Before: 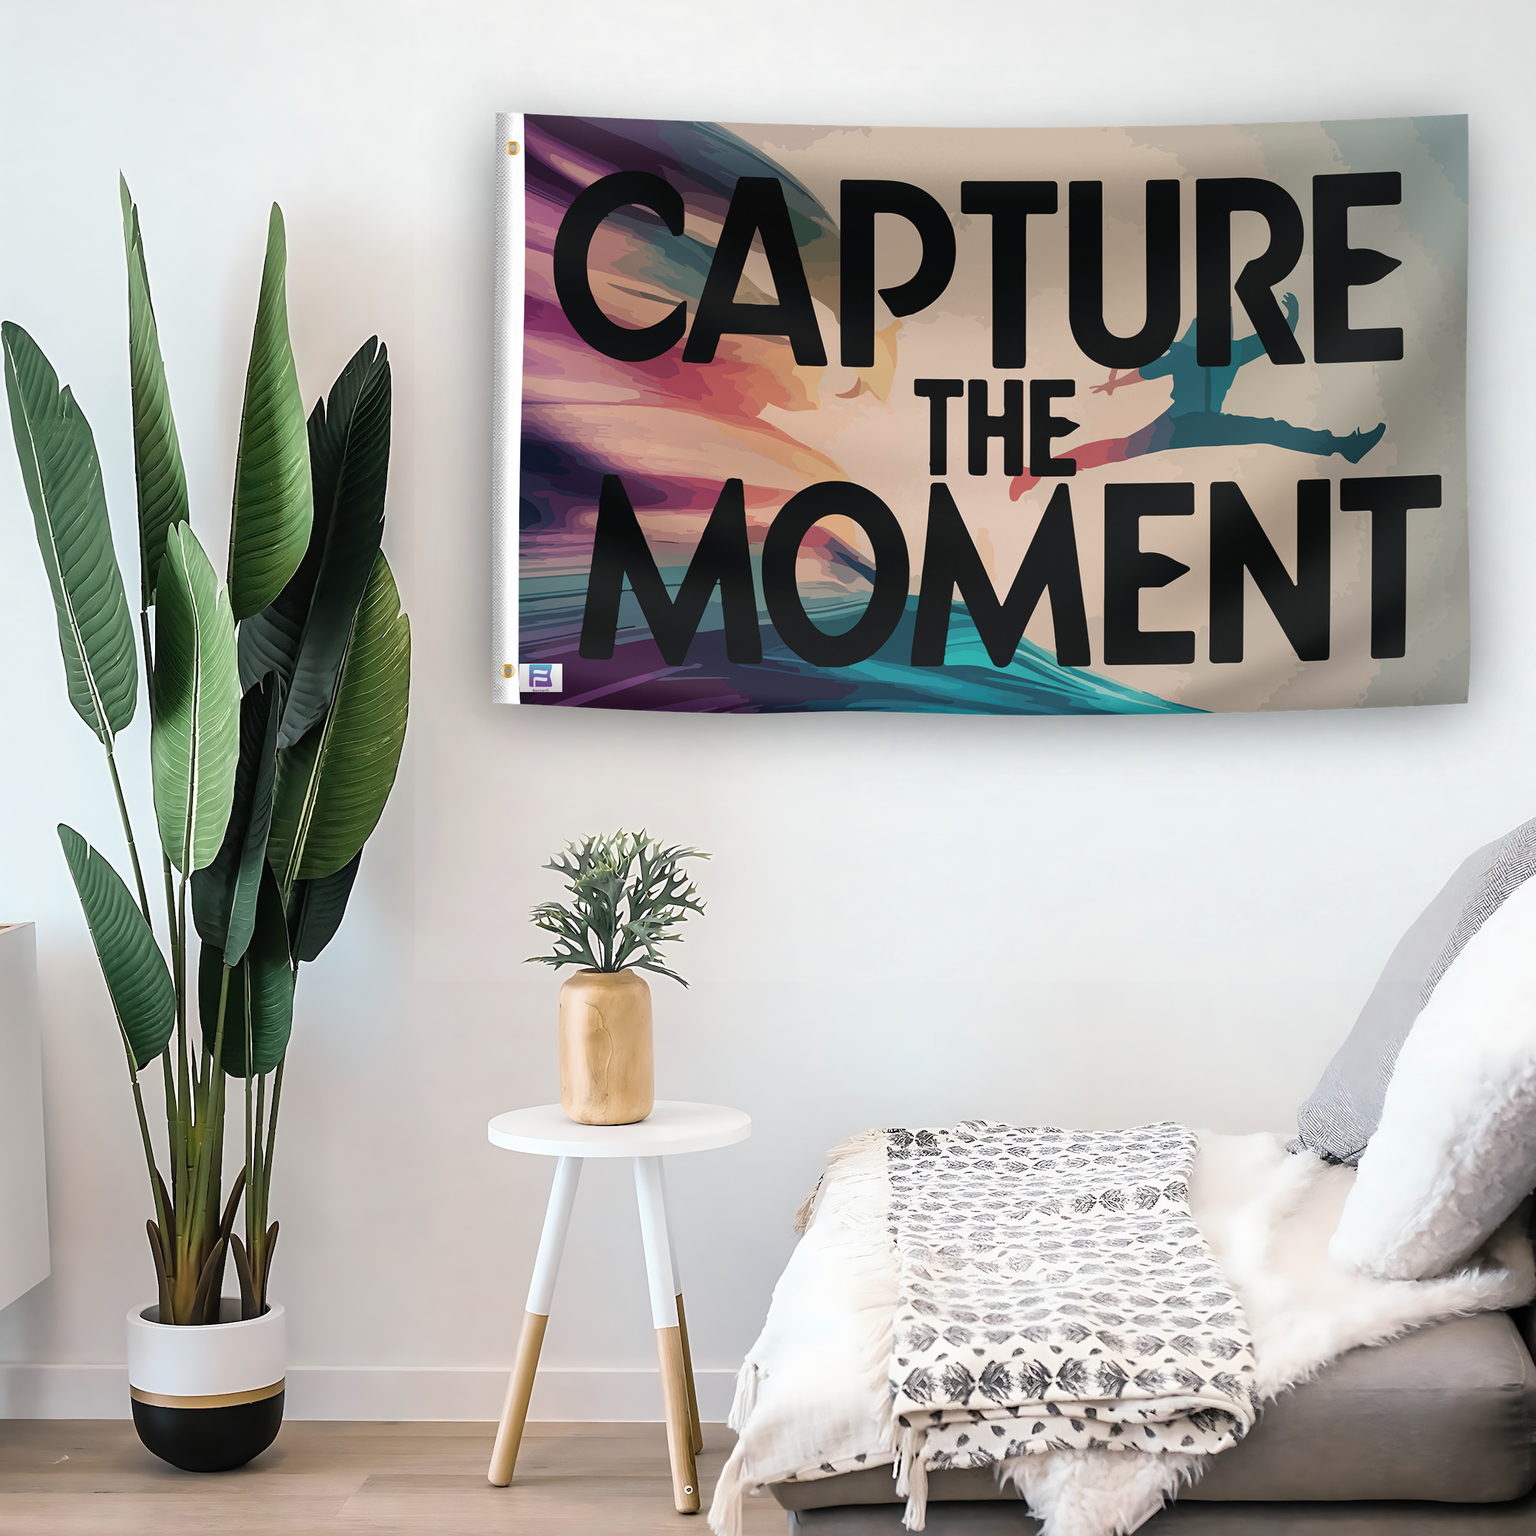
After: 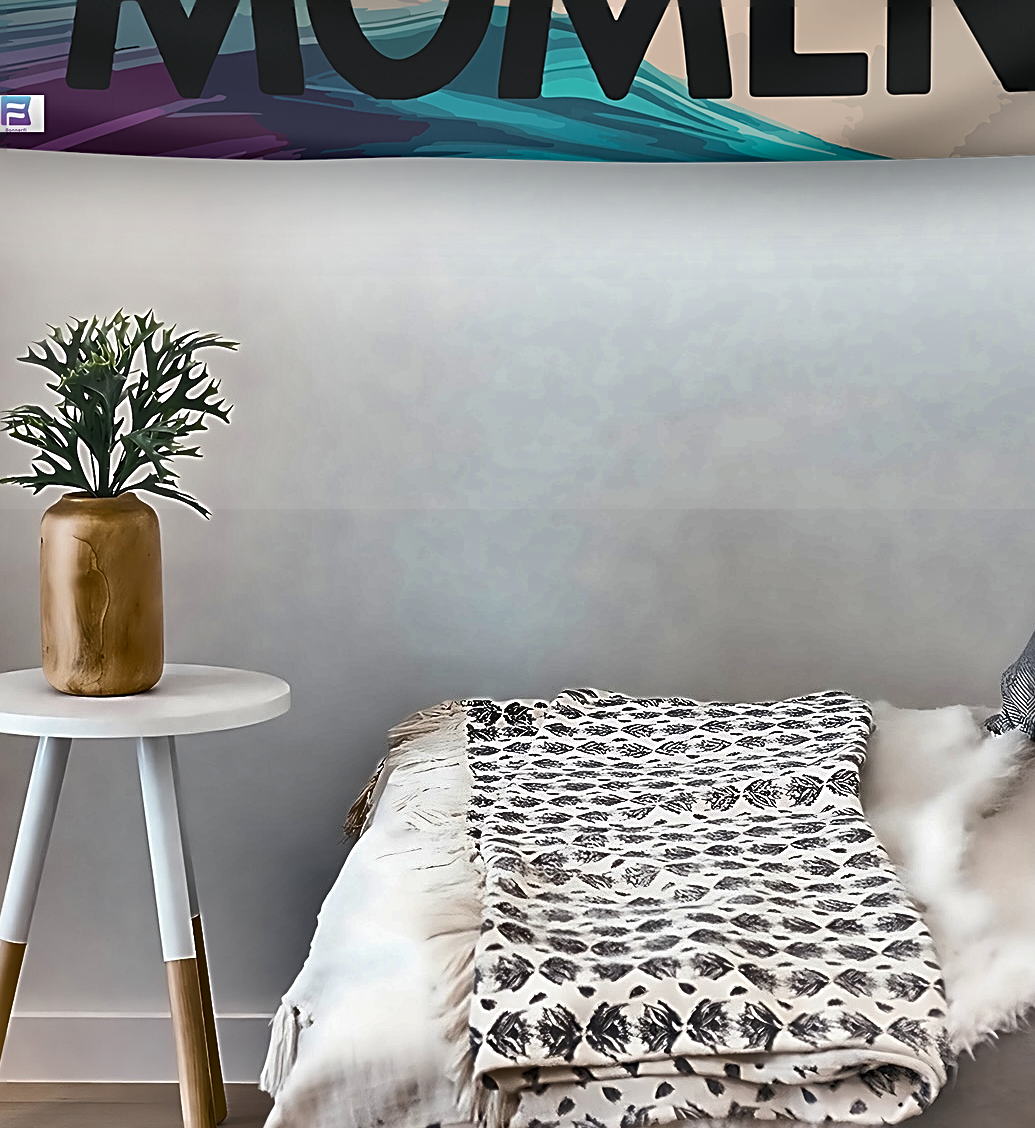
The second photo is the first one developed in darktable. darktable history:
shadows and highlights: shadows 20.78, highlights -82.32, soften with gaussian
sharpen: radius 2.534, amount 0.617
crop: left 34.435%, top 38.461%, right 13.805%, bottom 5.115%
